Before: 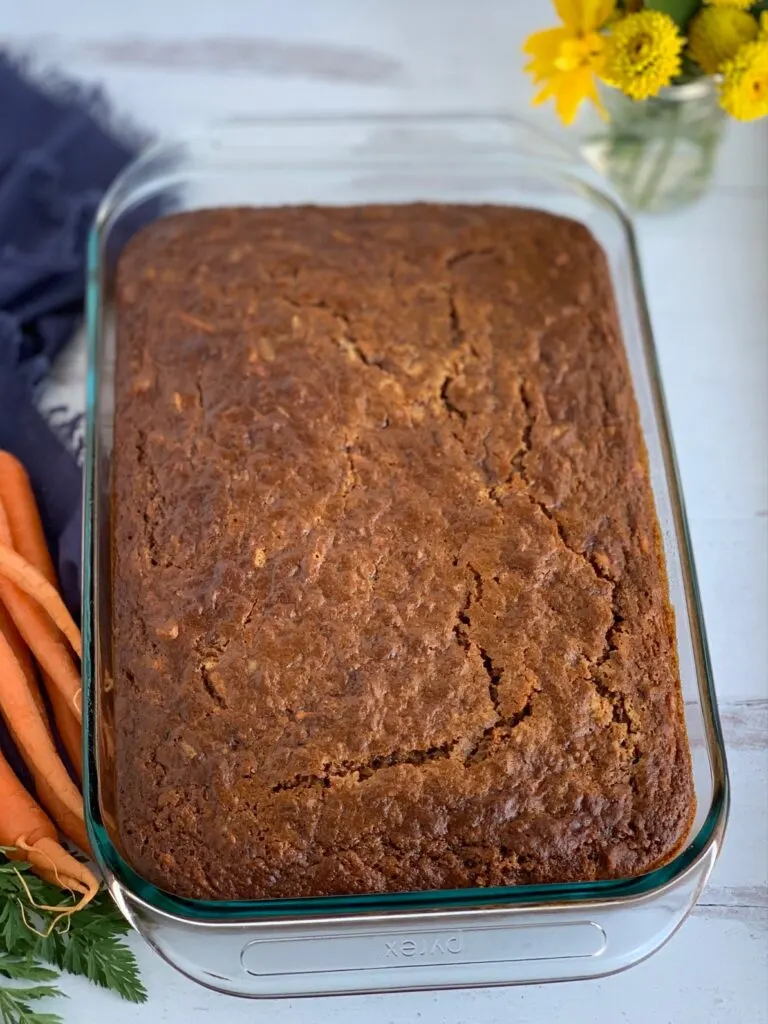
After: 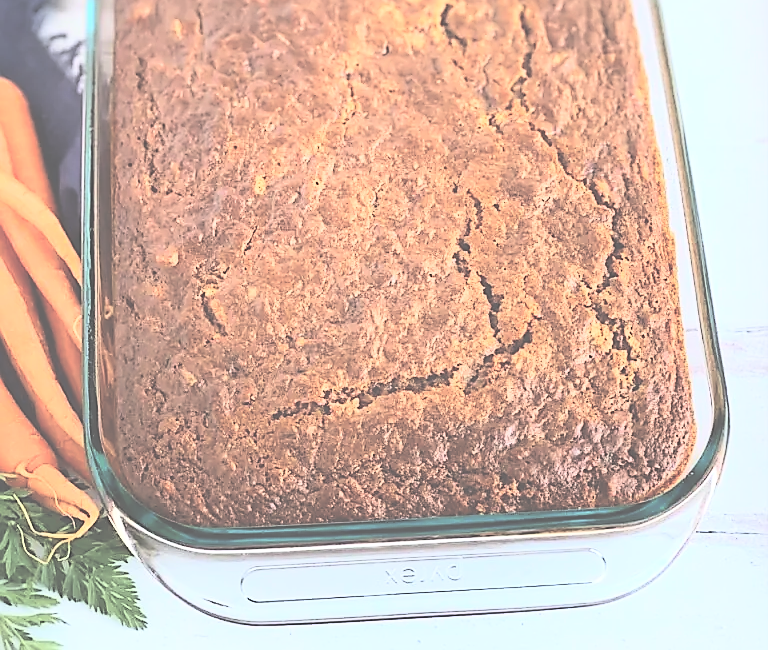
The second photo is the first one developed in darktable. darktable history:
exposure: black level correction -0.087, compensate highlight preservation false
crop and rotate: top 36.435%
rgb curve: curves: ch0 [(0, 0) (0.21, 0.15) (0.24, 0.21) (0.5, 0.75) (0.75, 0.96) (0.89, 0.99) (1, 1)]; ch1 [(0, 0.02) (0.21, 0.13) (0.25, 0.2) (0.5, 0.67) (0.75, 0.9) (0.89, 0.97) (1, 1)]; ch2 [(0, 0.02) (0.21, 0.13) (0.25, 0.2) (0.5, 0.67) (0.75, 0.9) (0.89, 0.97) (1, 1)], compensate middle gray true
sharpen: radius 1.4, amount 1.25, threshold 0.7
